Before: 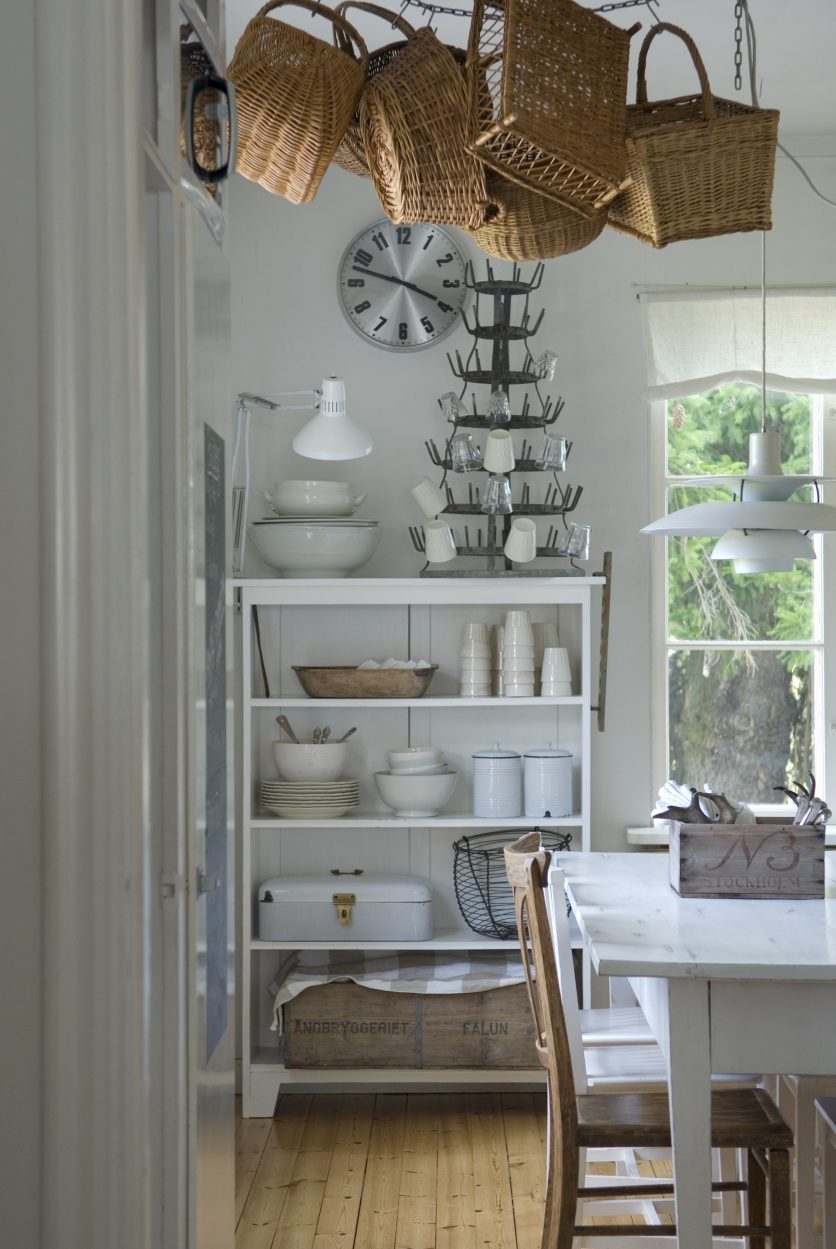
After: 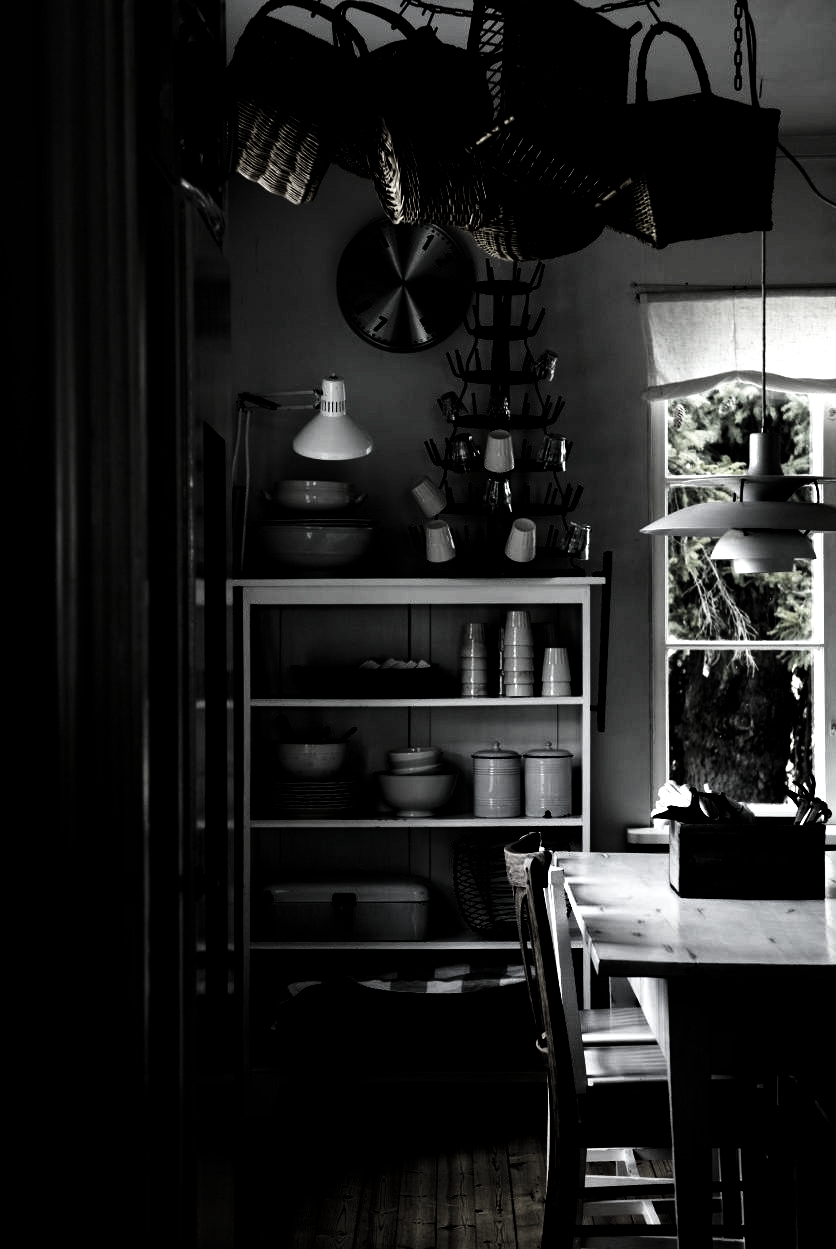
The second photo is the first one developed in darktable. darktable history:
base curve: curves: ch0 [(0, 0.003) (0.001, 0.002) (0.006, 0.004) (0.02, 0.022) (0.048, 0.086) (0.094, 0.234) (0.162, 0.431) (0.258, 0.629) (0.385, 0.8) (0.548, 0.918) (0.751, 0.988) (1, 1)], preserve colors none
levels: levels [0.721, 0.937, 0.997]
